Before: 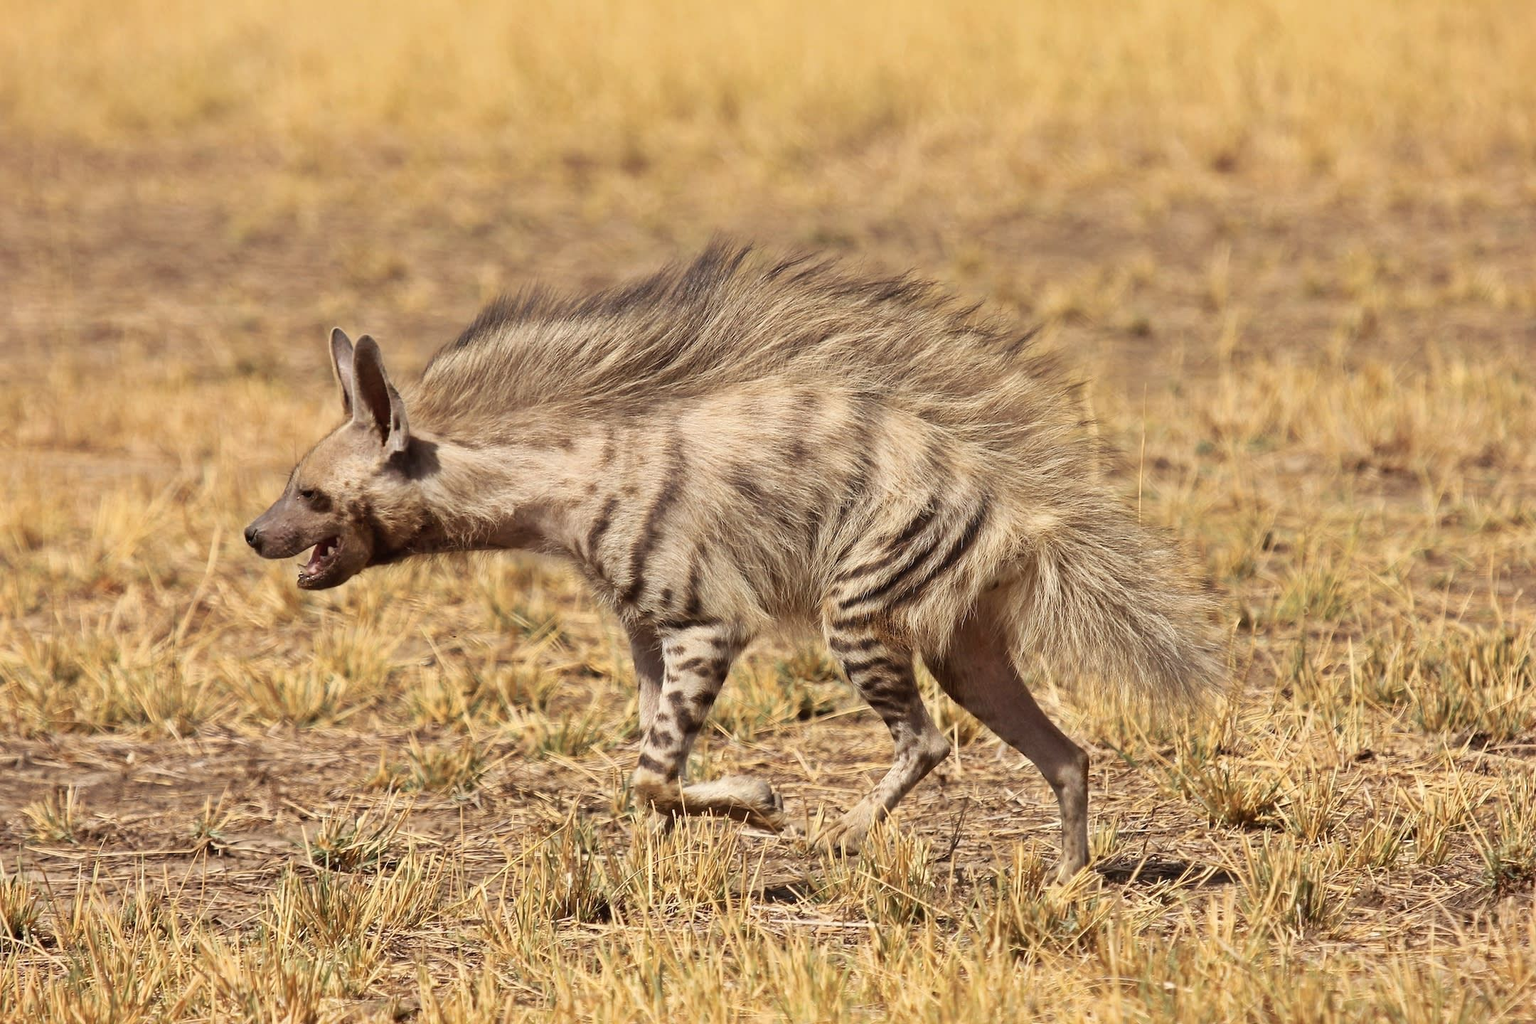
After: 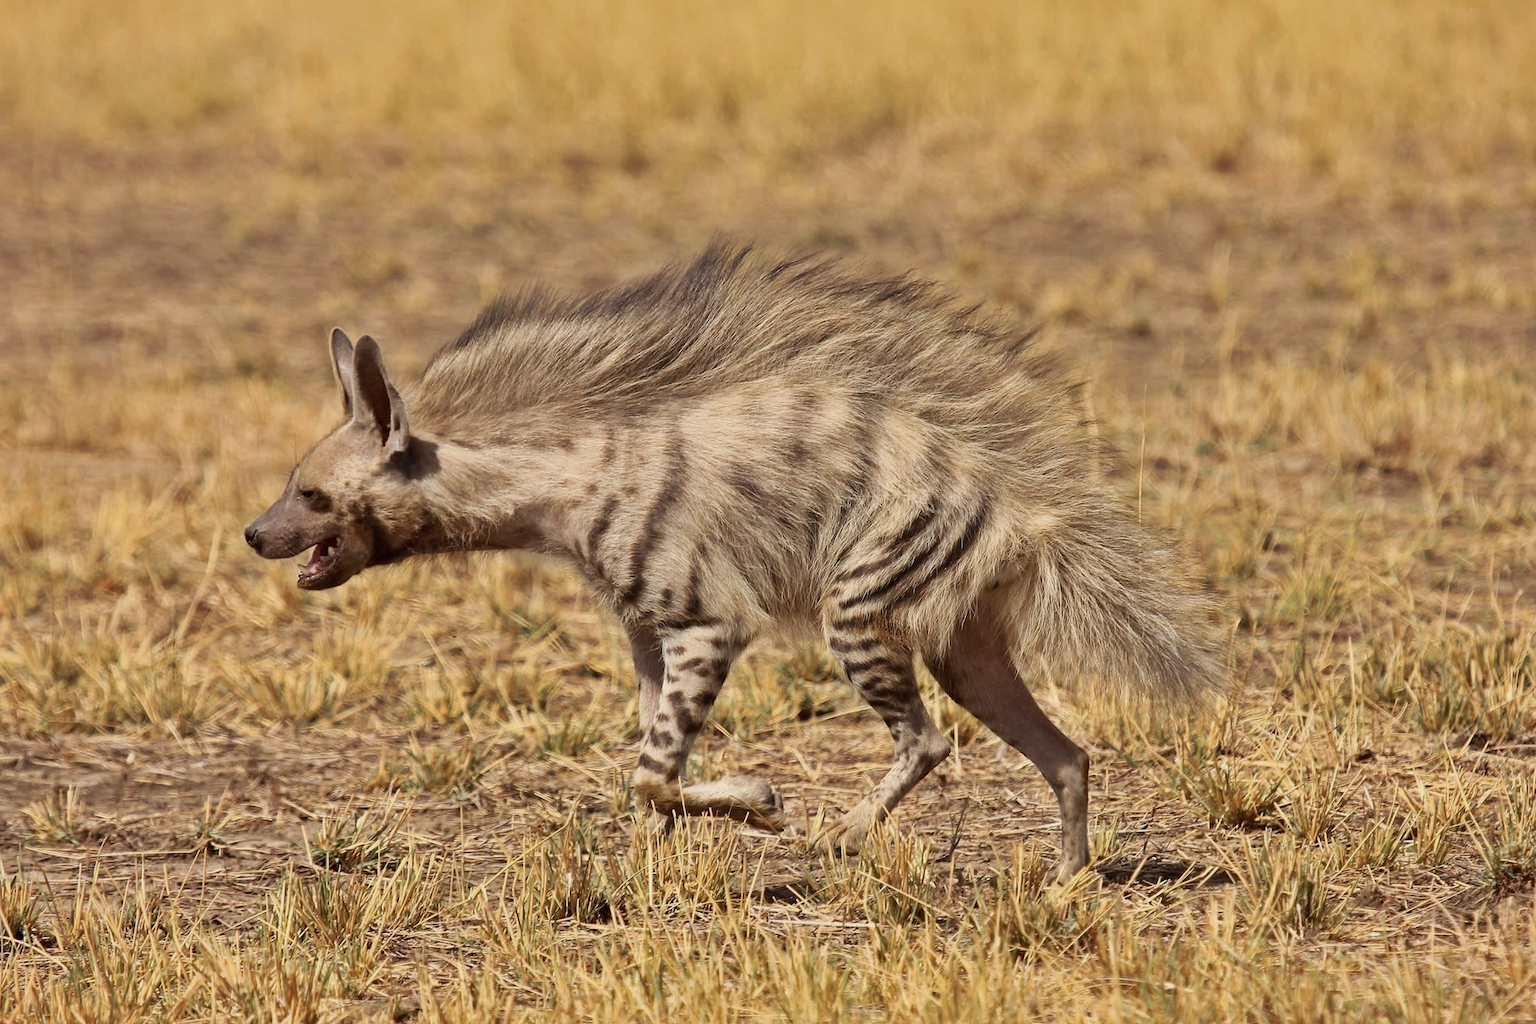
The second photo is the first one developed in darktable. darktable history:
shadows and highlights: soften with gaussian
exposure: black level correction 0.001, exposure -0.197 EV, compensate exposure bias true, compensate highlight preservation false
